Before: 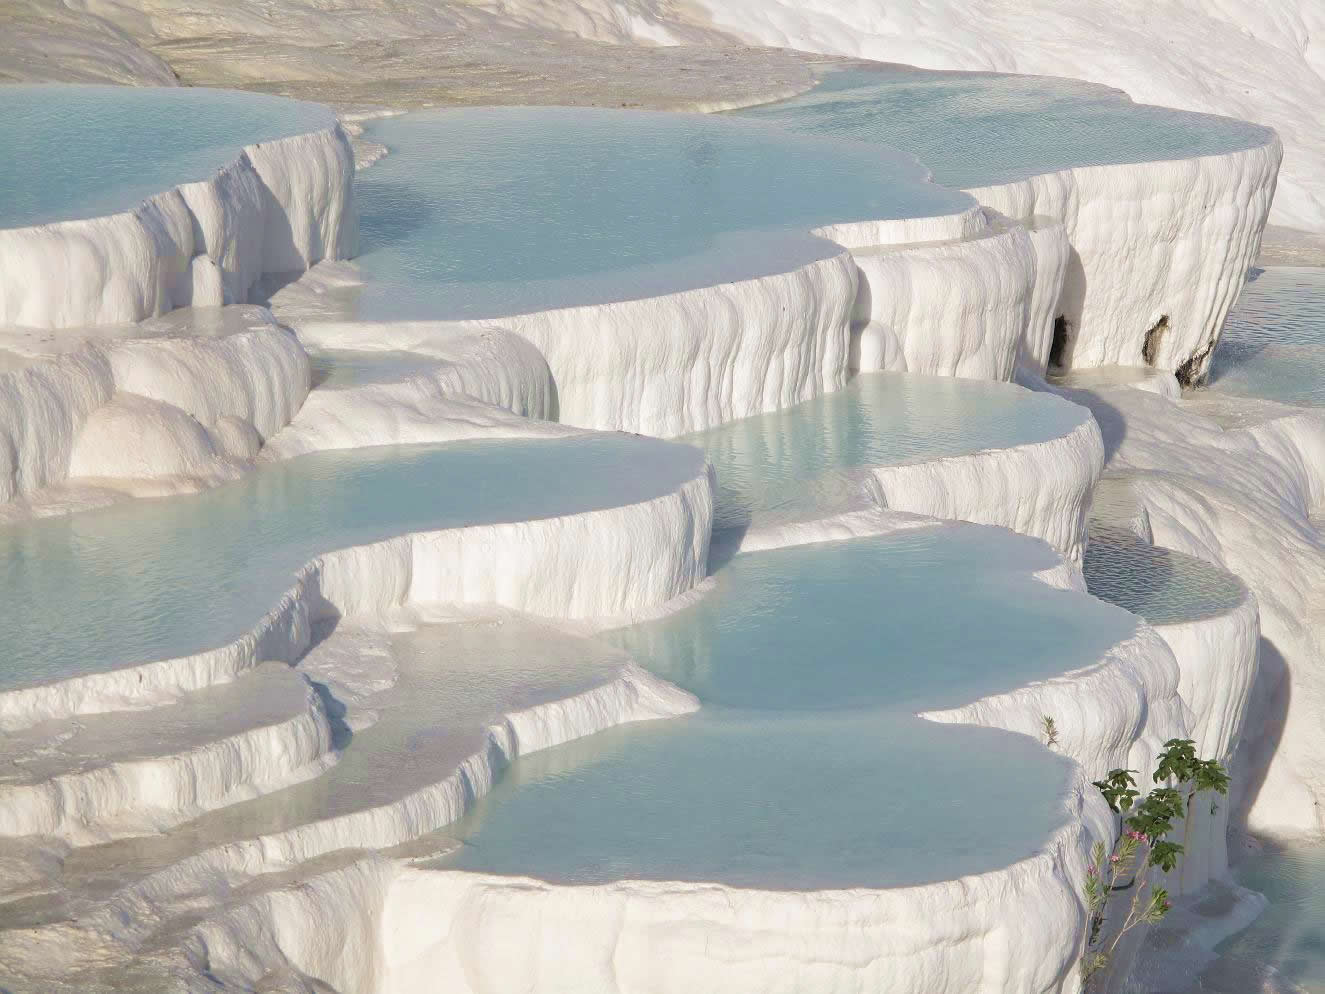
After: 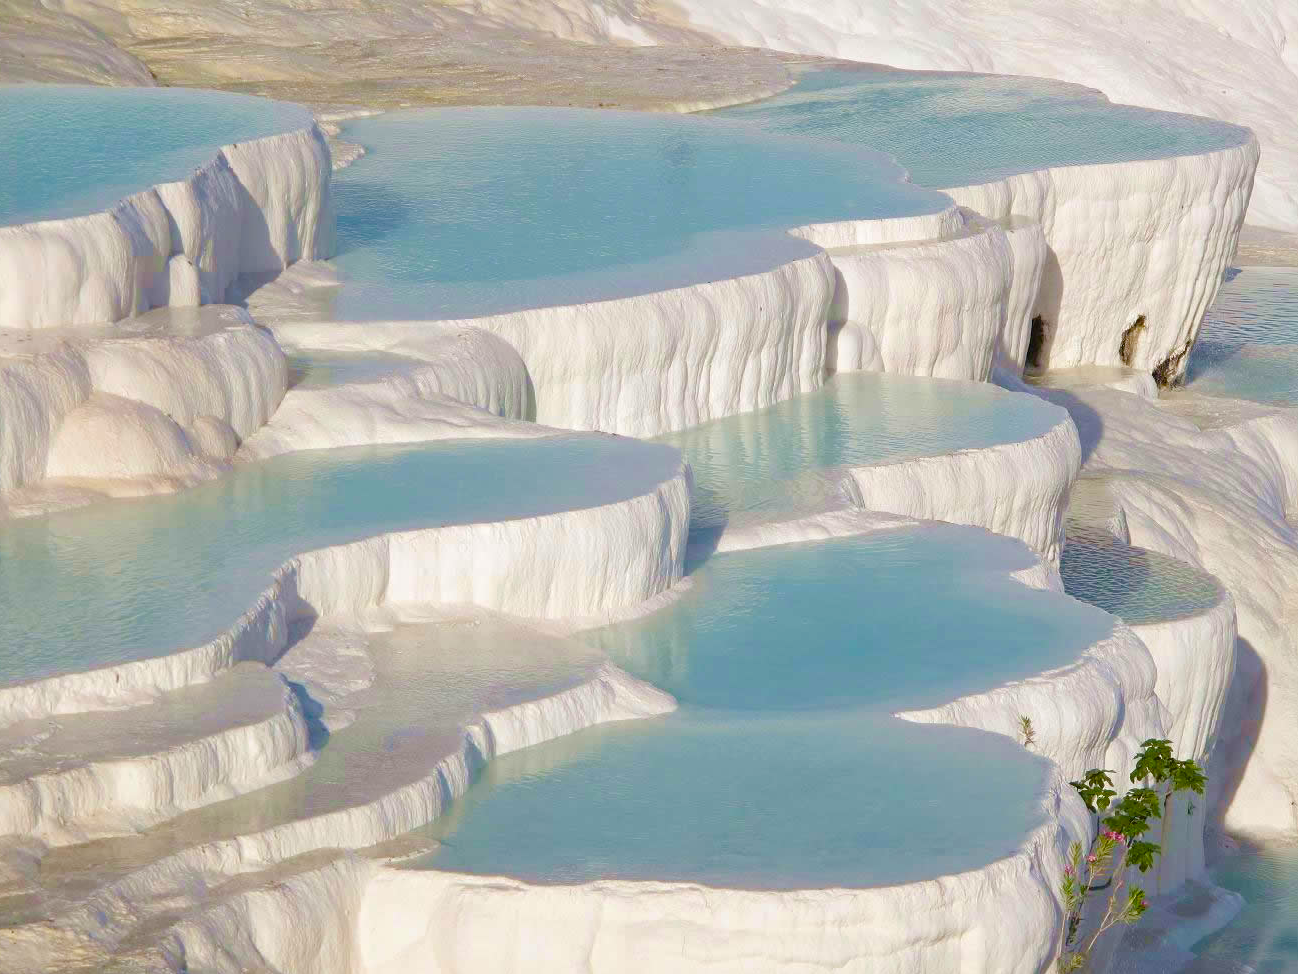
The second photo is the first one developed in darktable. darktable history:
color balance rgb: linear chroma grading › global chroma 18.9%, perceptual saturation grading › global saturation 20%, perceptual saturation grading › highlights -25%, perceptual saturation grading › shadows 50%, global vibrance 18.93%
color balance: output saturation 110%
crop: left 1.743%, right 0.268%, bottom 2.011%
